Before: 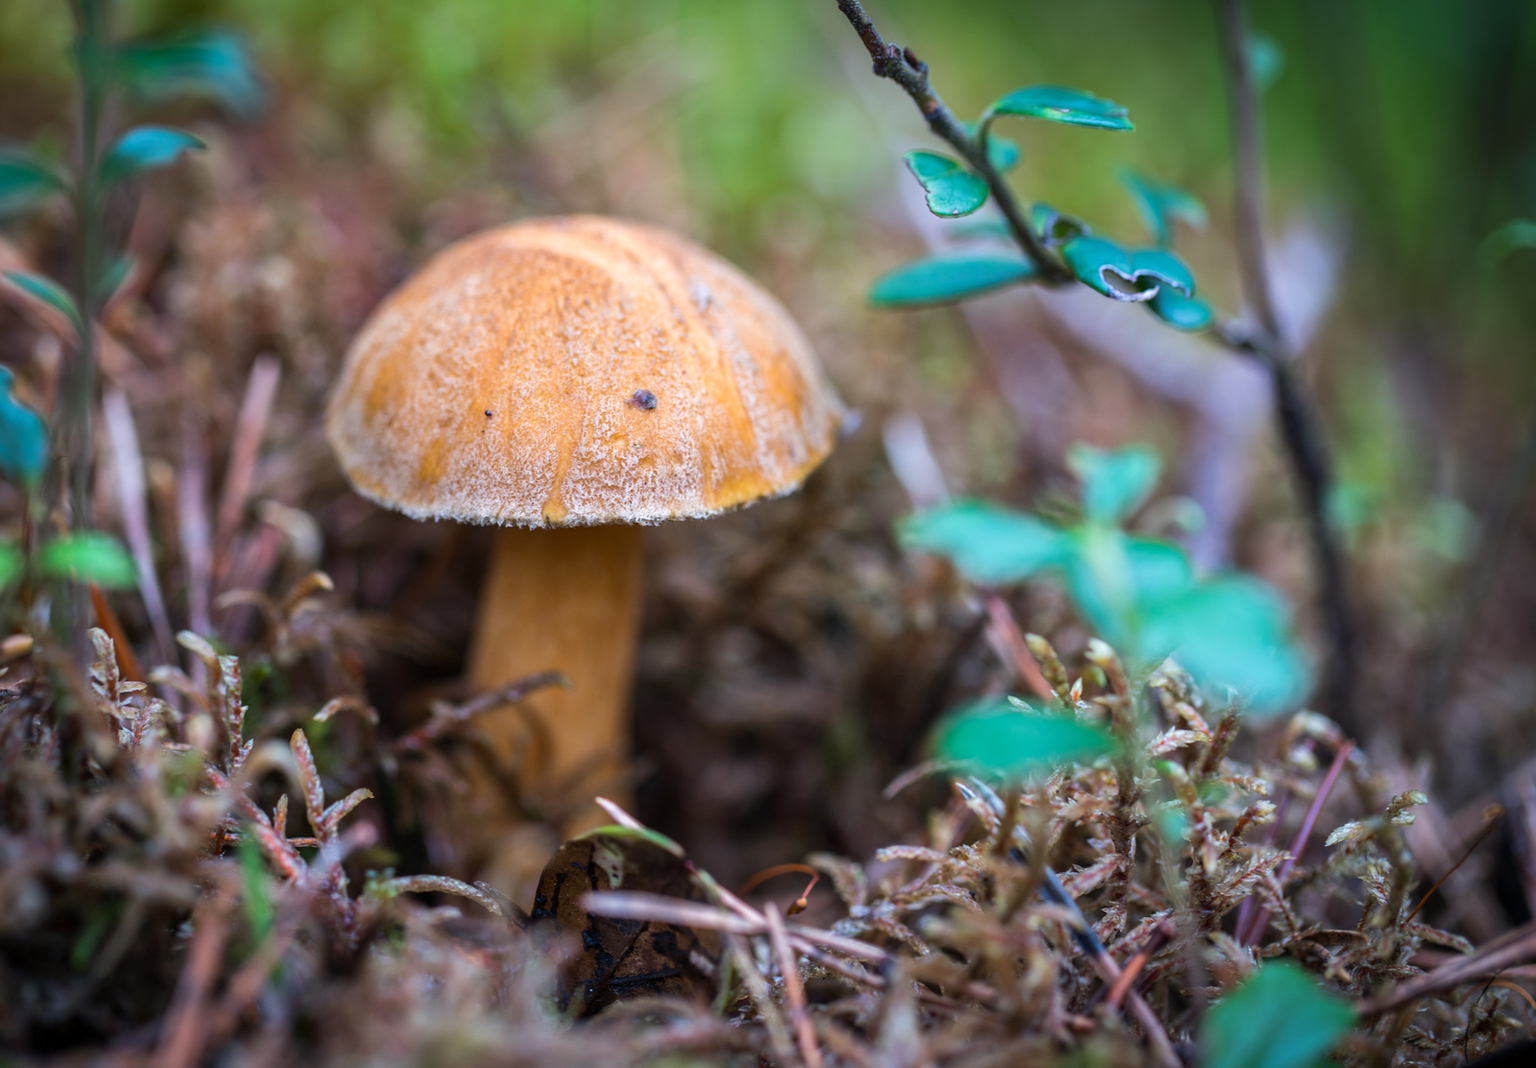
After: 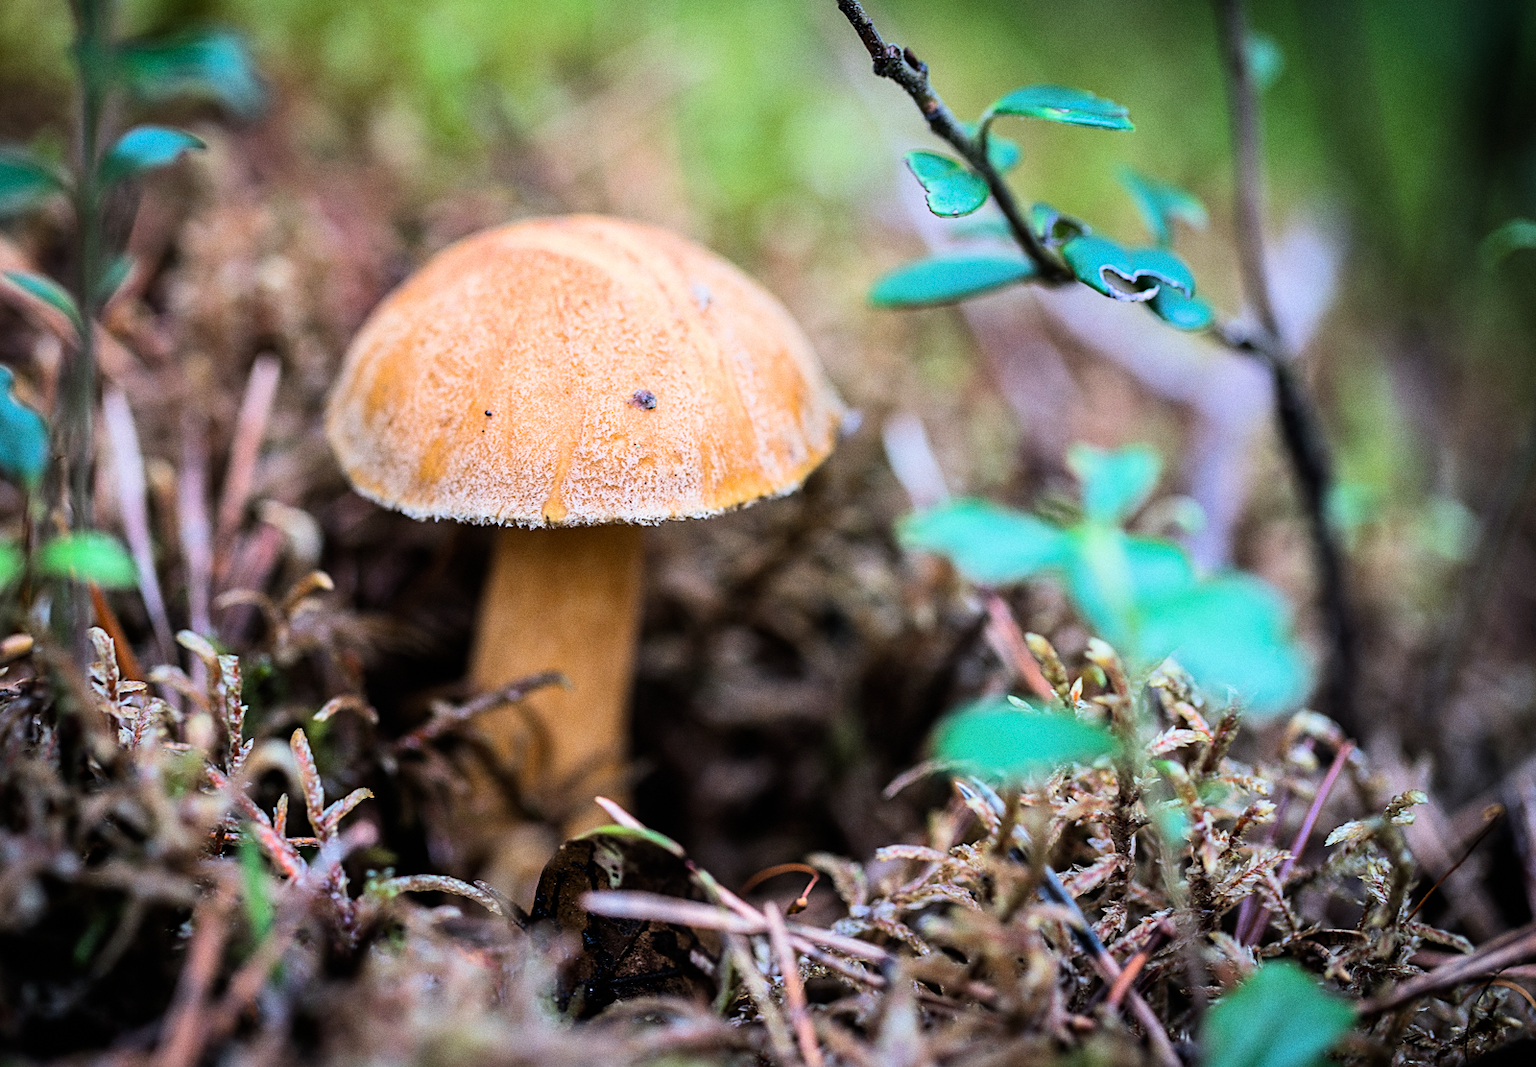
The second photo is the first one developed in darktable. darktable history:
grain: coarseness 7.08 ISO, strength 21.67%, mid-tones bias 59.58%
white balance: red 1.009, blue 0.985
sharpen: on, module defaults
filmic rgb: hardness 4.17, contrast 1.364, color science v6 (2022)
exposure: black level correction 0, exposure 0.5 EV, compensate exposure bias true, compensate highlight preservation false
